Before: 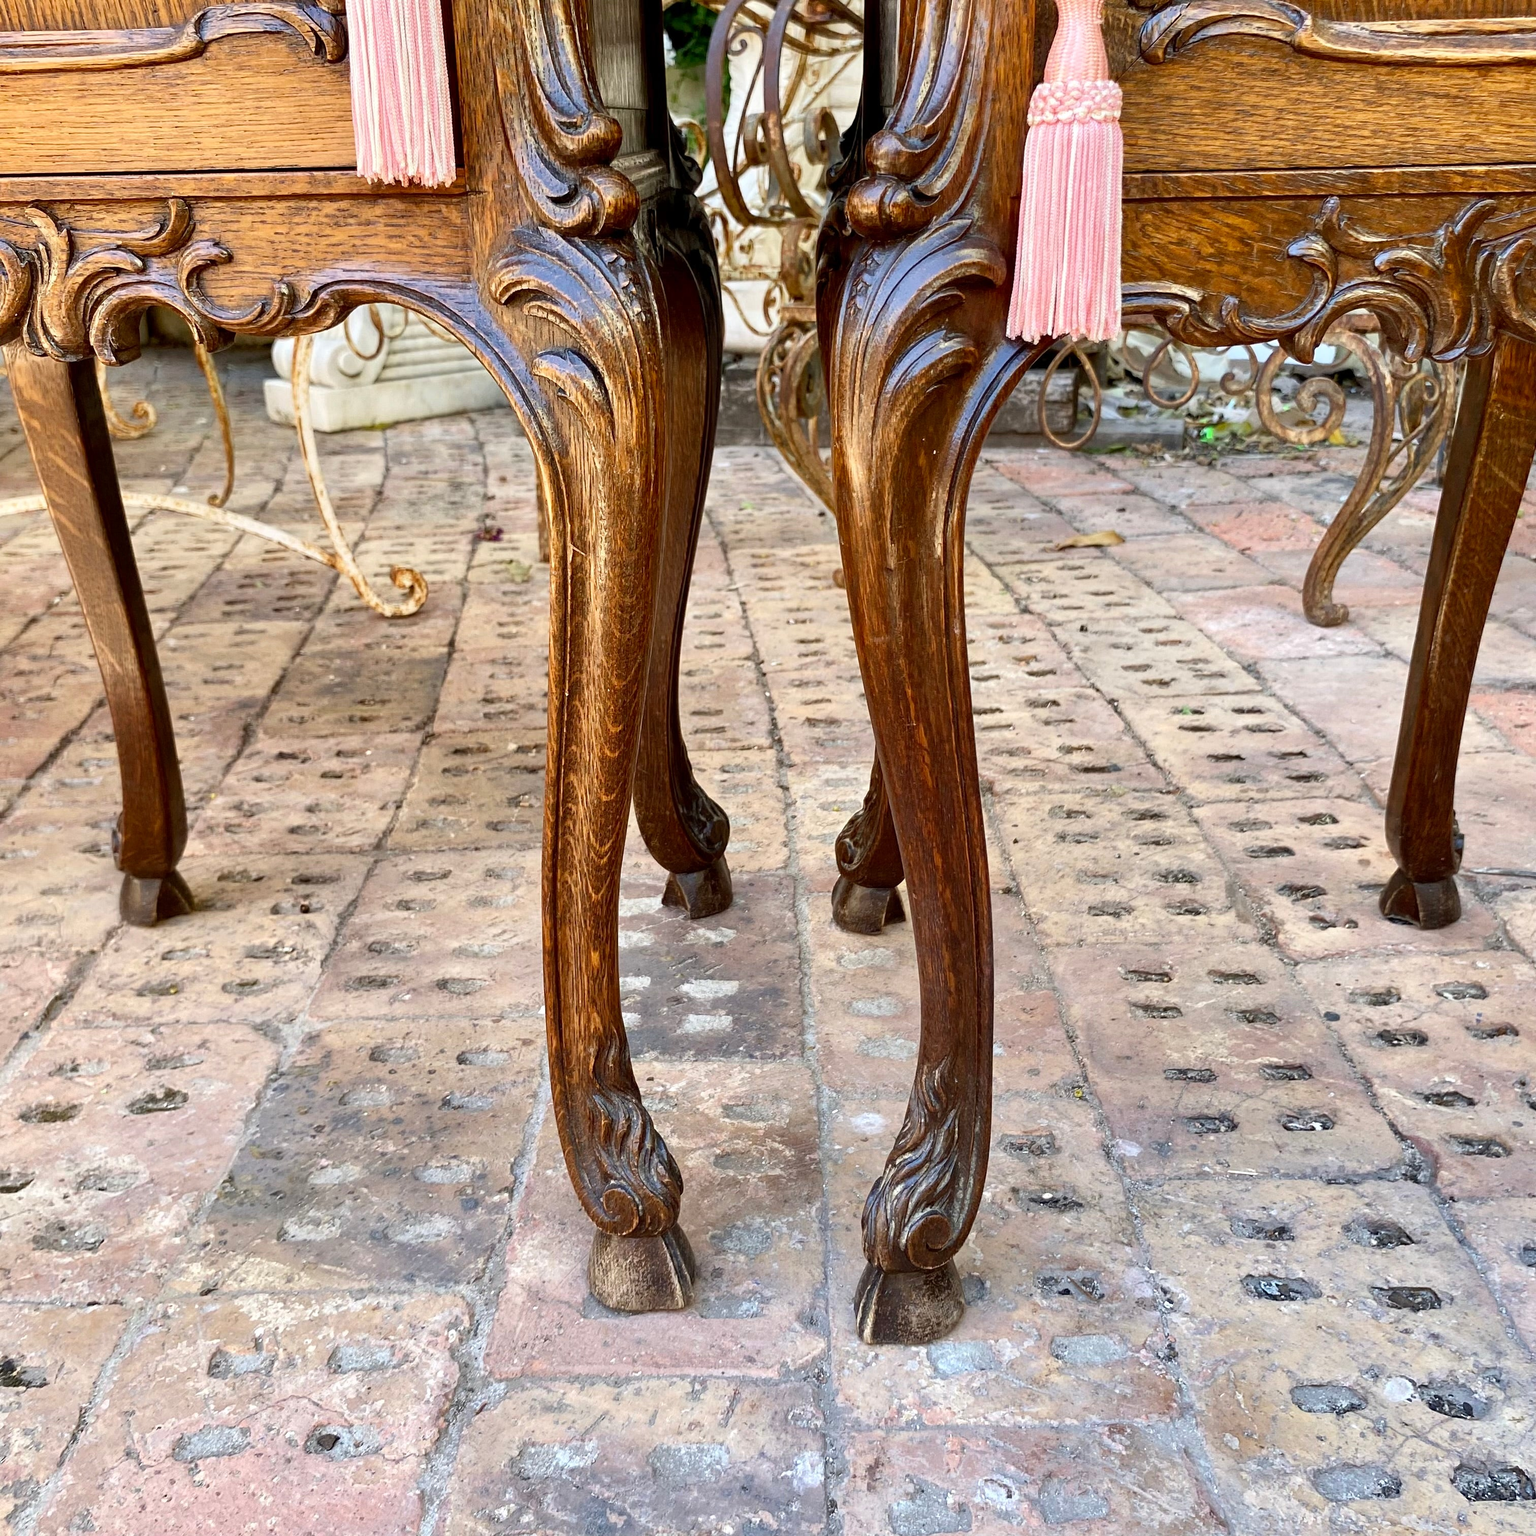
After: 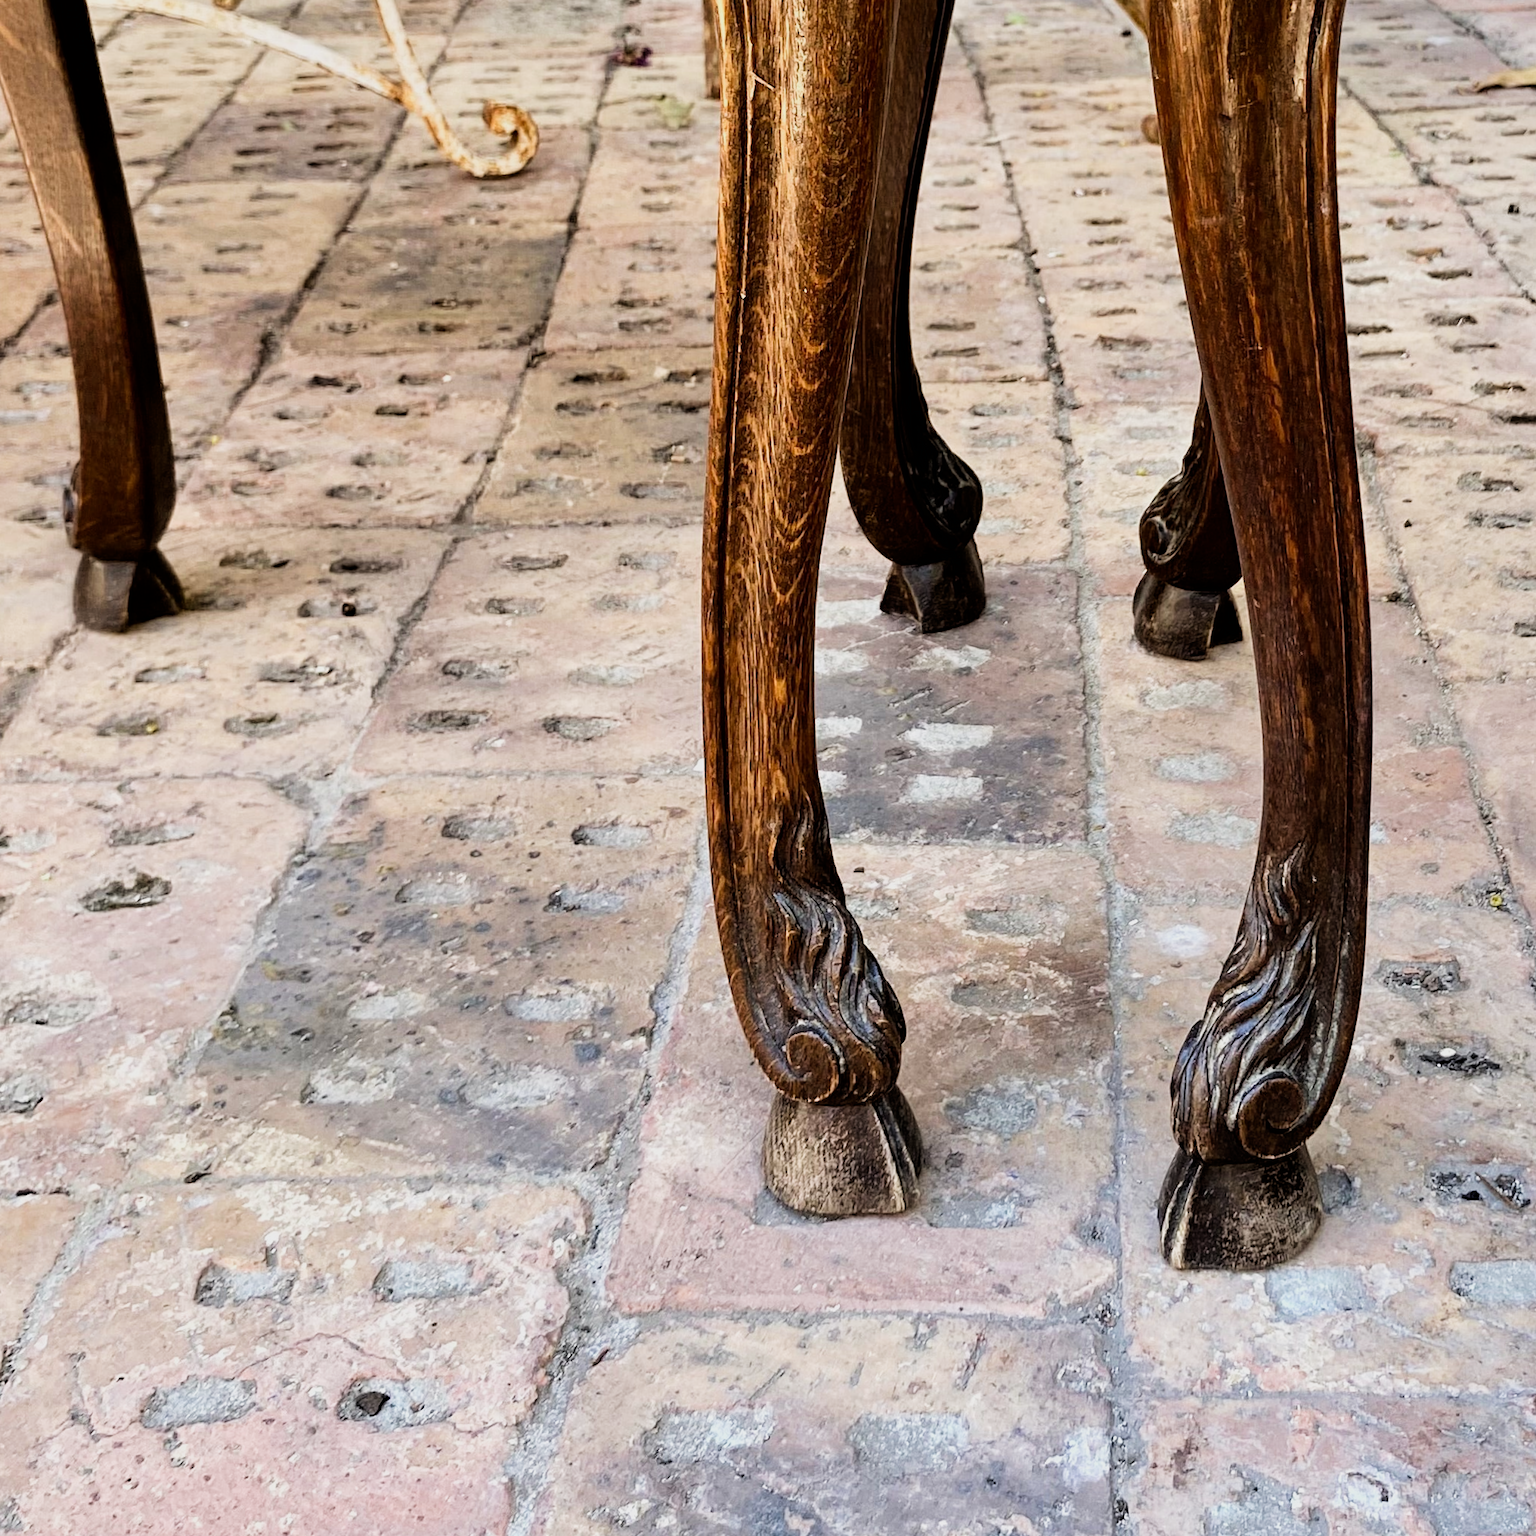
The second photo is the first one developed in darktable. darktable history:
filmic rgb: black relative exposure -5 EV, white relative exposure 3.5 EV, hardness 3.19, contrast 1.3, highlights saturation mix -50%
crop and rotate: angle -0.82°, left 3.85%, top 31.828%, right 27.992%
